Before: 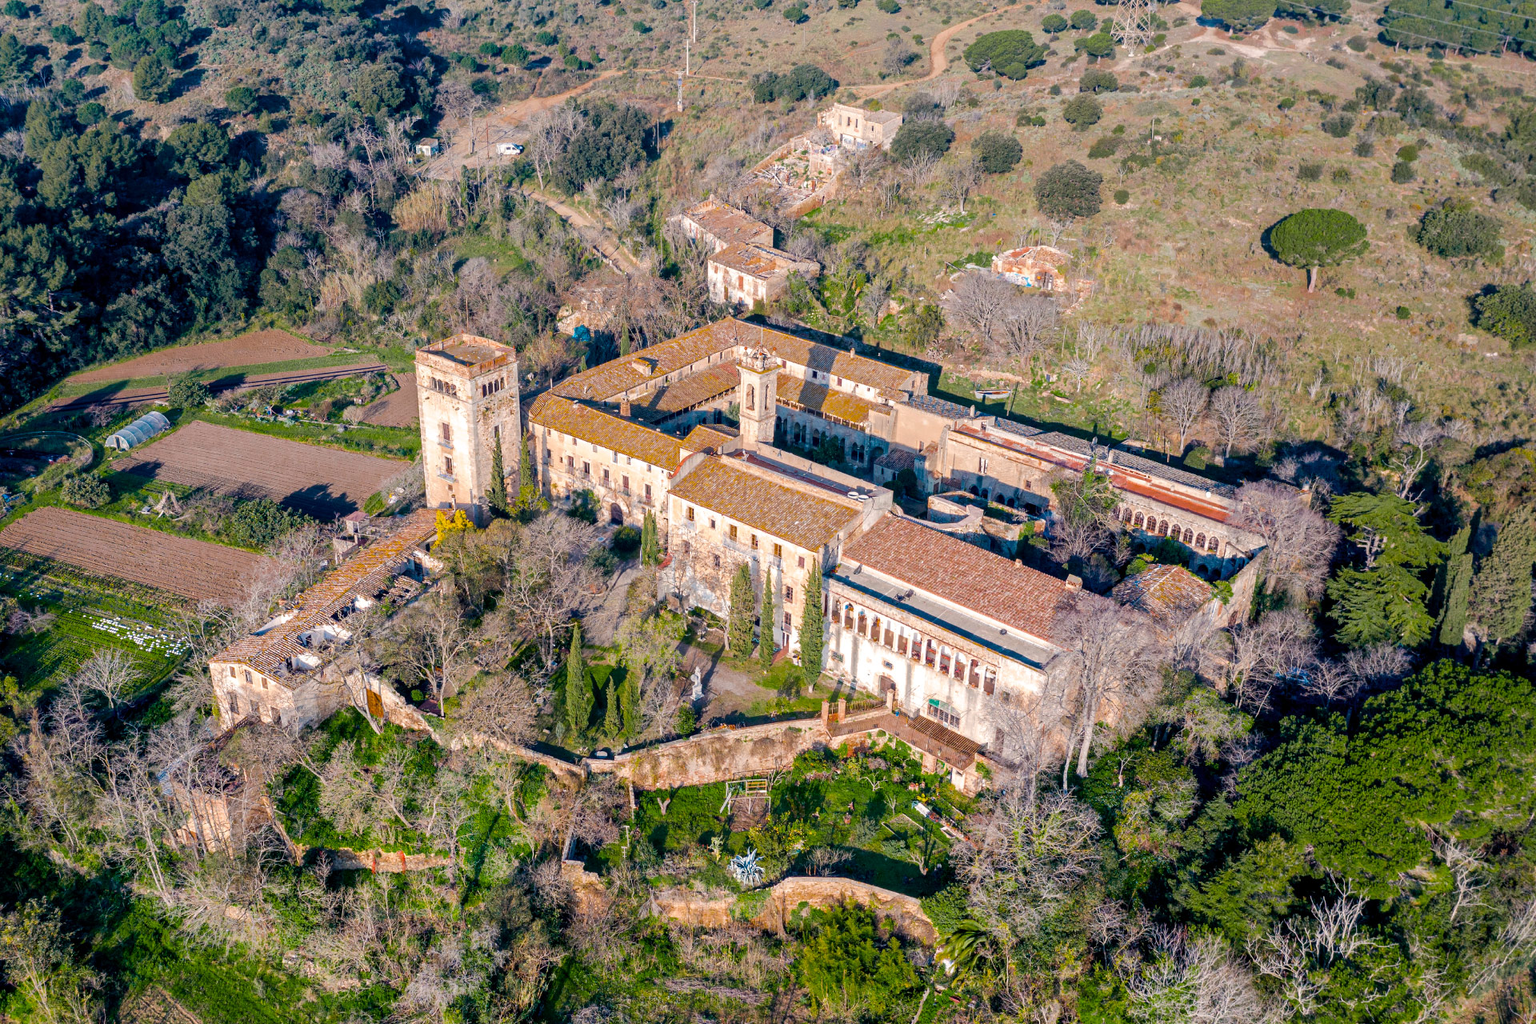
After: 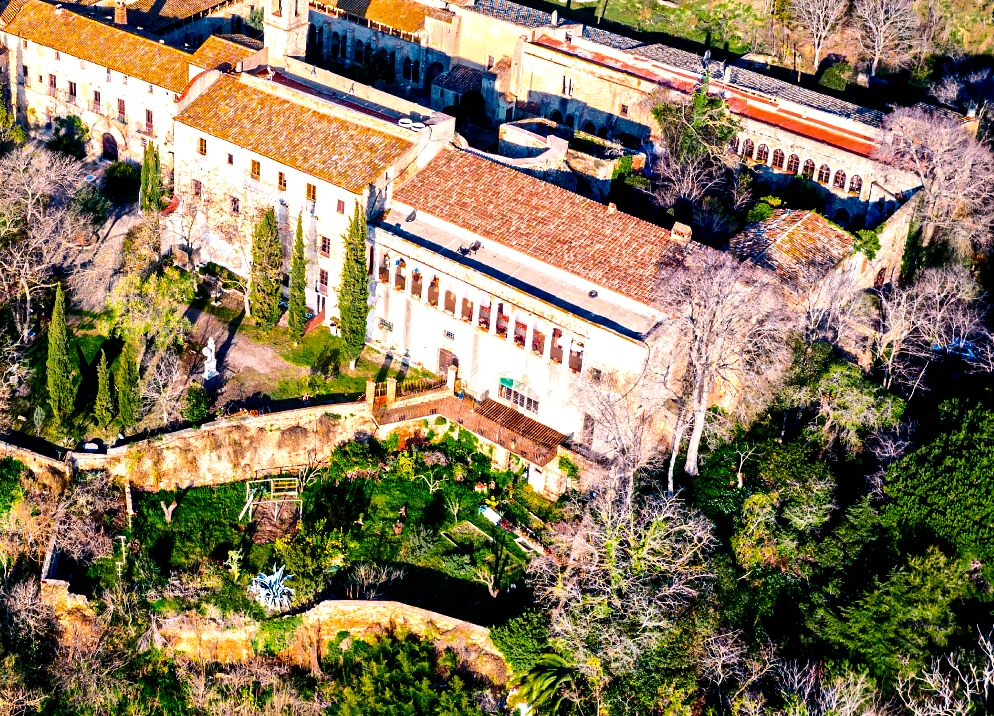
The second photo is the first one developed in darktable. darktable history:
crop: left 34.479%, top 38.822%, right 13.718%, bottom 5.172%
contrast brightness saturation: contrast 0.39, brightness 0.1
shadows and highlights: shadows 40, highlights -60
filmic rgb: black relative exposure -8.2 EV, white relative exposure 2.2 EV, threshold 3 EV, hardness 7.11, latitude 85.74%, contrast 1.696, highlights saturation mix -4%, shadows ↔ highlights balance -2.69%, preserve chrominance no, color science v5 (2021), contrast in shadows safe, contrast in highlights safe, enable highlight reconstruction true
